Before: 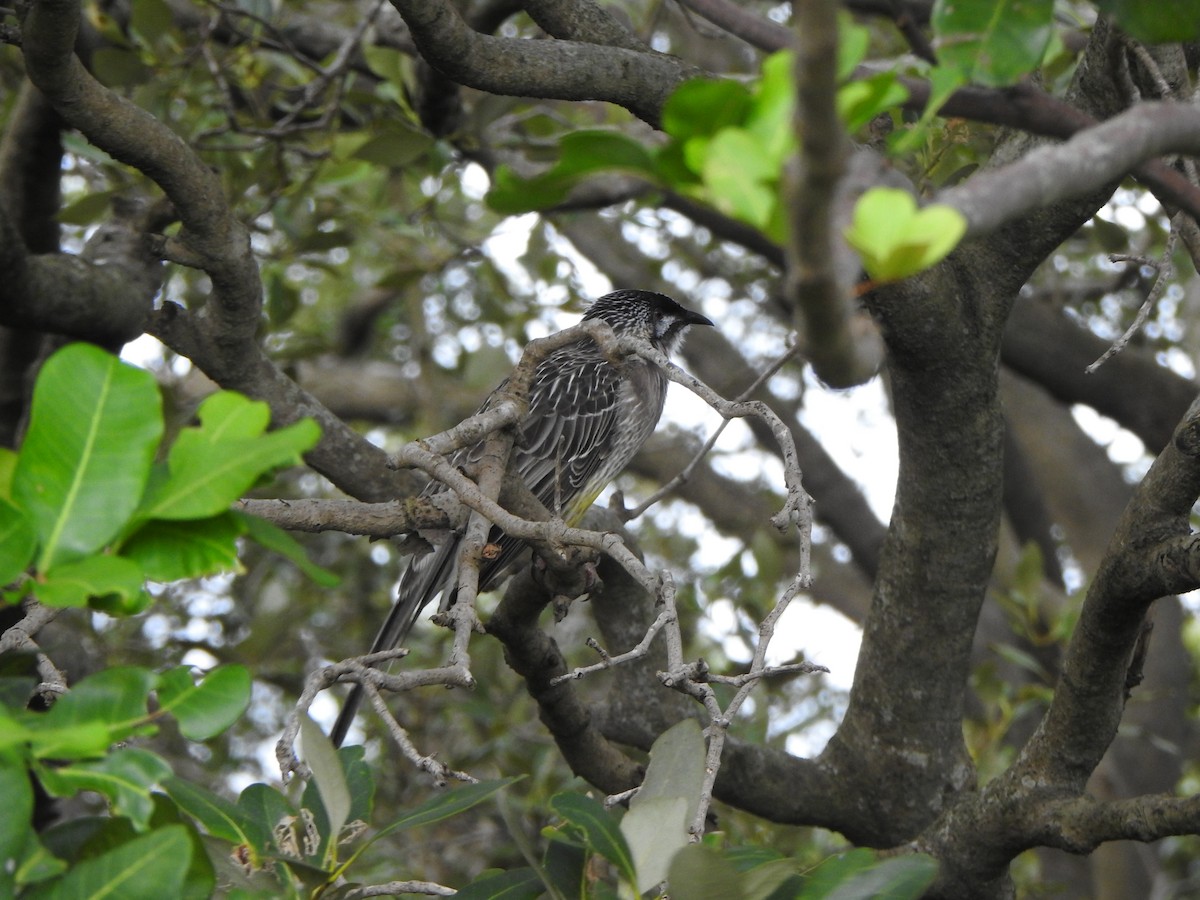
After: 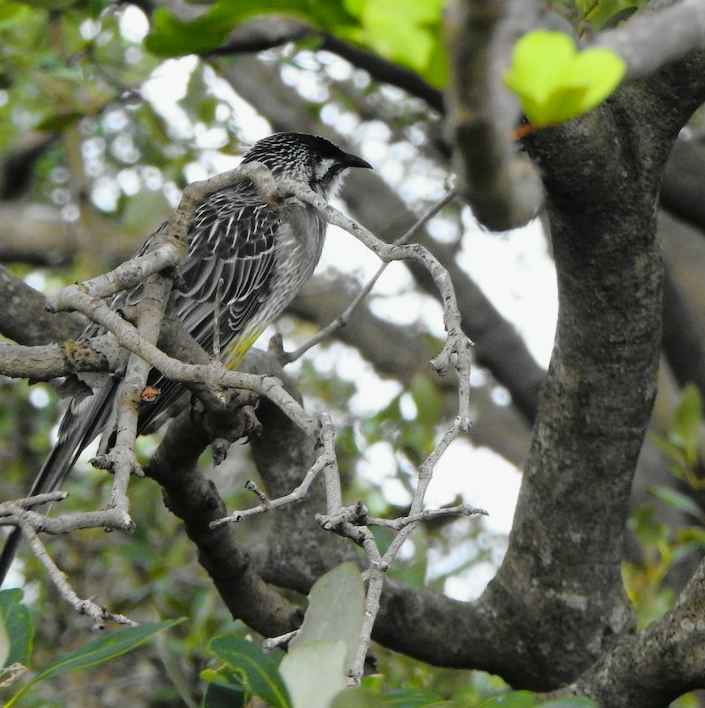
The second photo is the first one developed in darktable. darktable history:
crop and rotate: left 28.463%, top 17.453%, right 12.714%, bottom 3.837%
tone curve: curves: ch0 [(0, 0) (0.135, 0.09) (0.326, 0.386) (0.489, 0.573) (0.663, 0.749) (0.854, 0.897) (1, 0.974)]; ch1 [(0, 0) (0.366, 0.367) (0.475, 0.453) (0.494, 0.493) (0.504, 0.497) (0.544, 0.569) (0.562, 0.605) (0.622, 0.694) (1, 1)]; ch2 [(0, 0) (0.333, 0.346) (0.375, 0.375) (0.424, 0.43) (0.476, 0.492) (0.502, 0.503) (0.533, 0.534) (0.572, 0.603) (0.605, 0.656) (0.641, 0.709) (1, 1)], color space Lab, independent channels, preserve colors none
